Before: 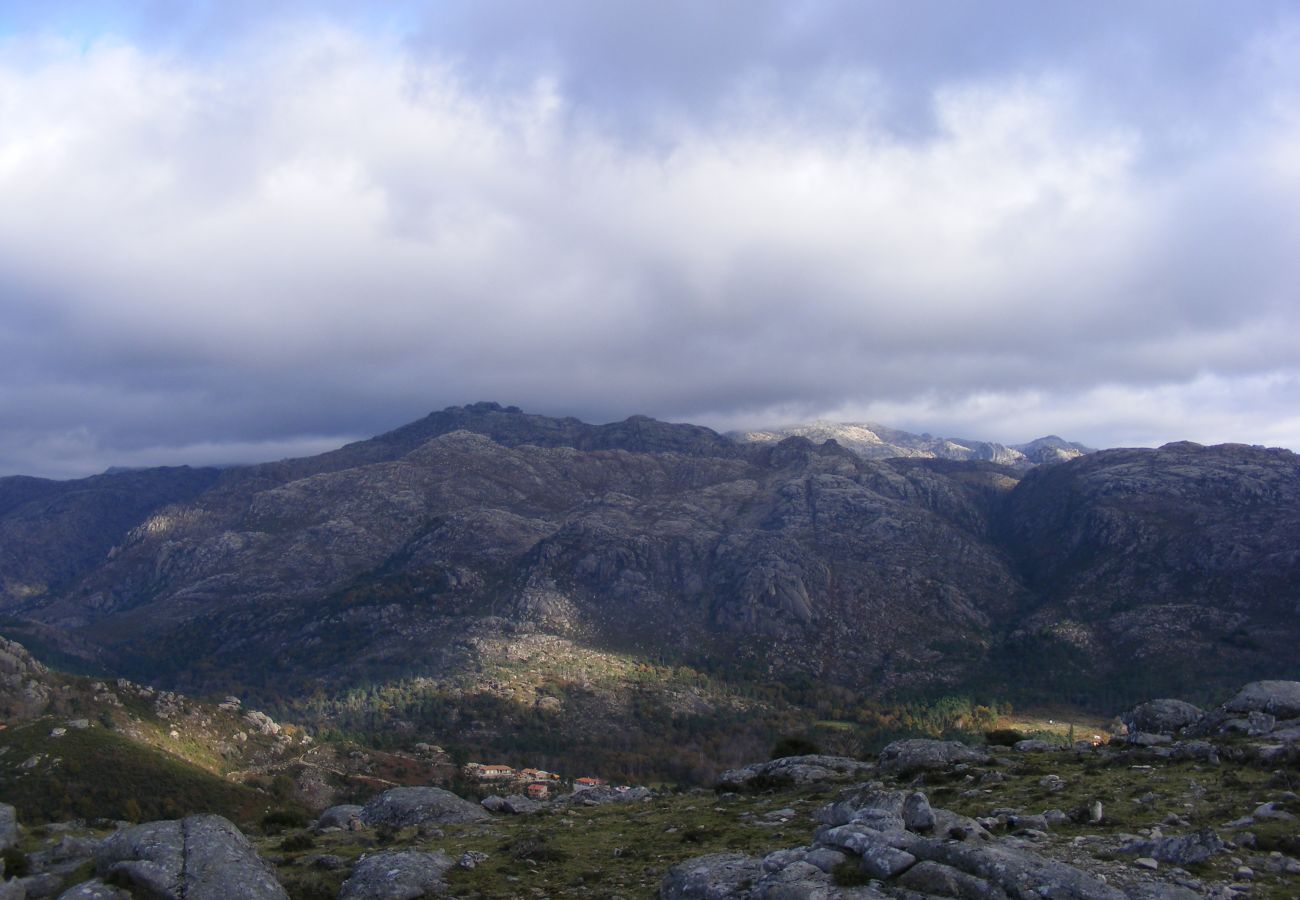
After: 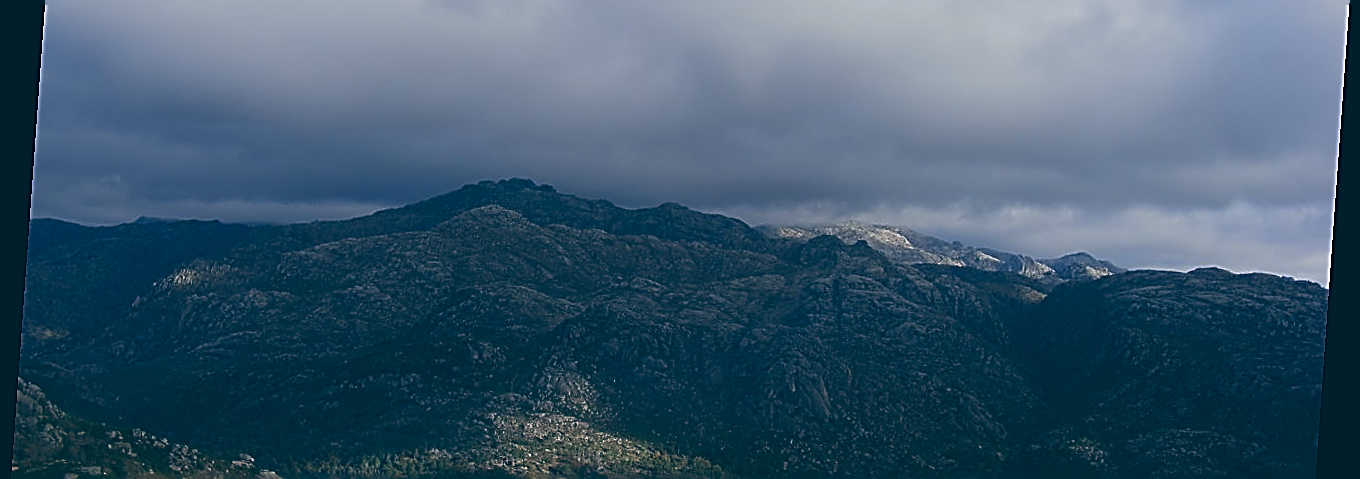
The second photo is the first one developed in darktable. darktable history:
sharpen: amount 2
color balance: lift [1.016, 0.983, 1, 1.017], gamma [0.958, 1, 1, 1], gain [0.981, 1.007, 0.993, 1.002], input saturation 118.26%, contrast 13.43%, contrast fulcrum 21.62%, output saturation 82.76%
rotate and perspective: rotation 4.1°, automatic cropping off
exposure: exposure -1 EV, compensate highlight preservation false
crop and rotate: top 26.056%, bottom 25.543%
